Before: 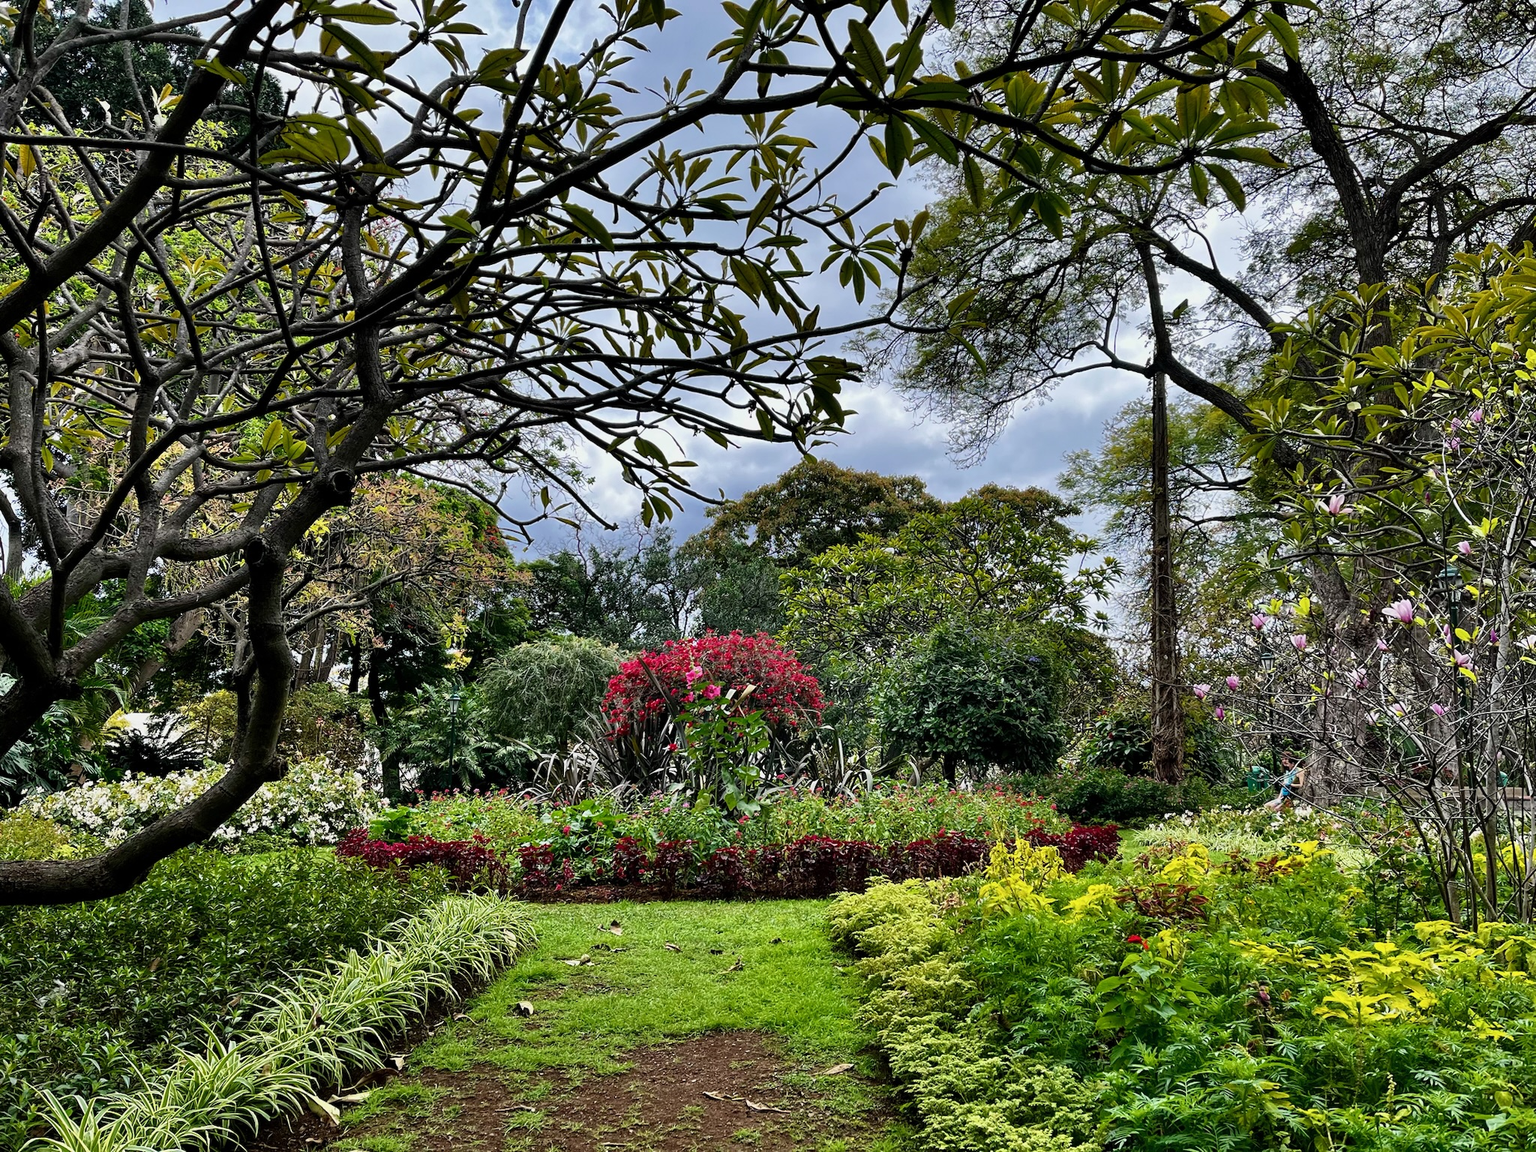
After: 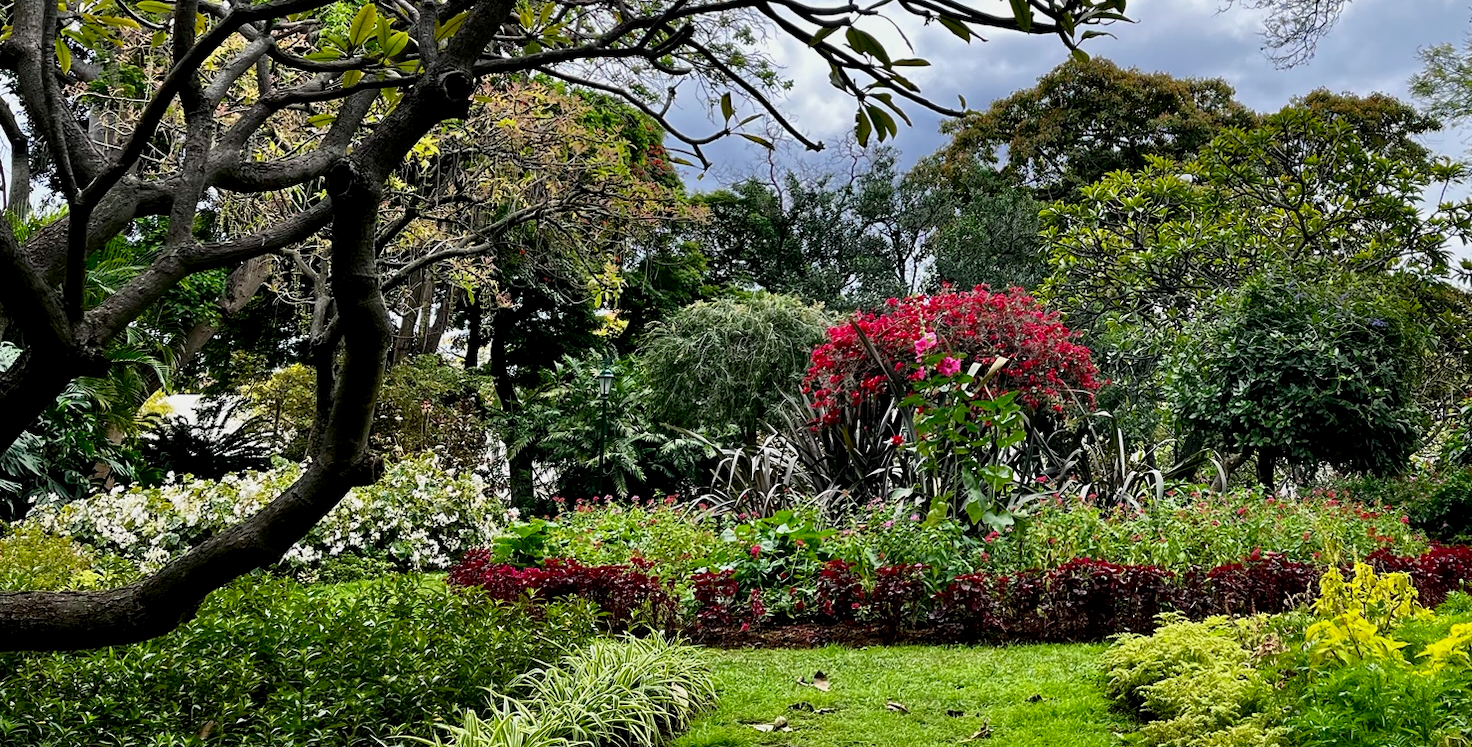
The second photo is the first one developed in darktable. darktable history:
crop: top 36.211%, right 28.11%, bottom 15.13%
